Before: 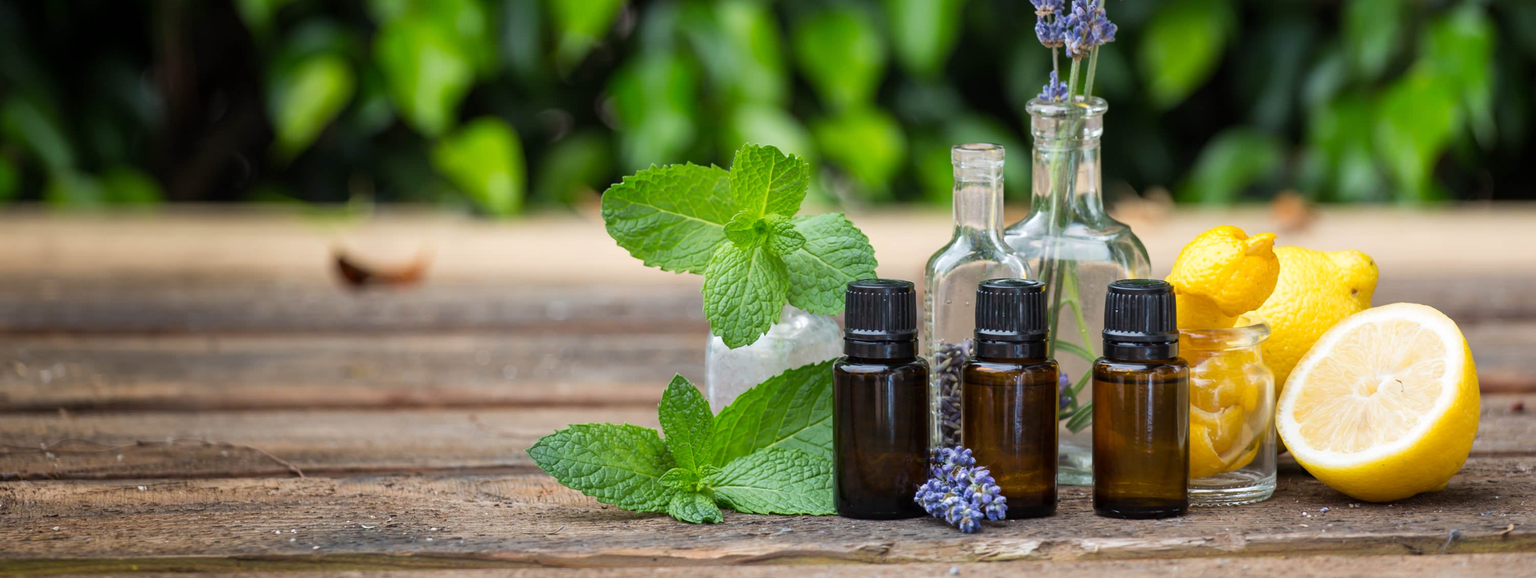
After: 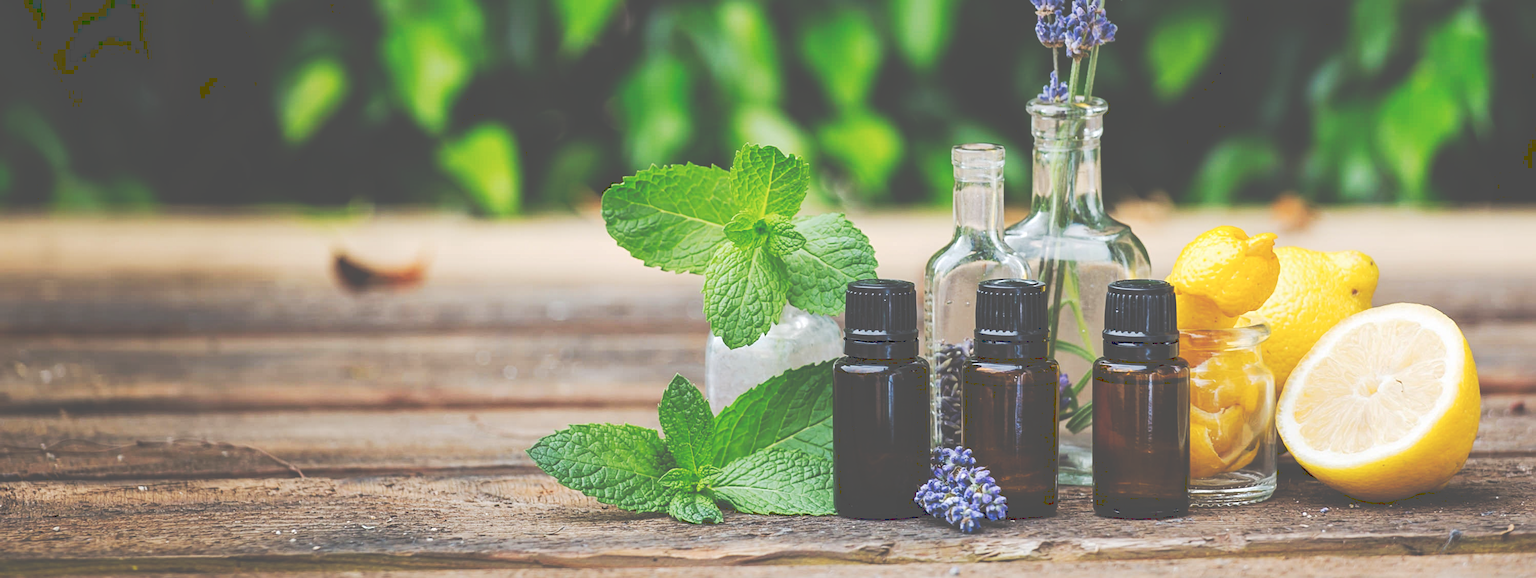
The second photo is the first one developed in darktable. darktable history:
tone curve: curves: ch0 [(0, 0) (0.003, 0.319) (0.011, 0.319) (0.025, 0.319) (0.044, 0.323) (0.069, 0.324) (0.1, 0.328) (0.136, 0.329) (0.177, 0.337) (0.224, 0.351) (0.277, 0.373) (0.335, 0.413) (0.399, 0.458) (0.468, 0.533) (0.543, 0.617) (0.623, 0.71) (0.709, 0.783) (0.801, 0.849) (0.898, 0.911) (1, 1)], preserve colors none
sharpen: radius 2.167, amount 0.381, threshold 0
tone equalizer: on, module defaults
